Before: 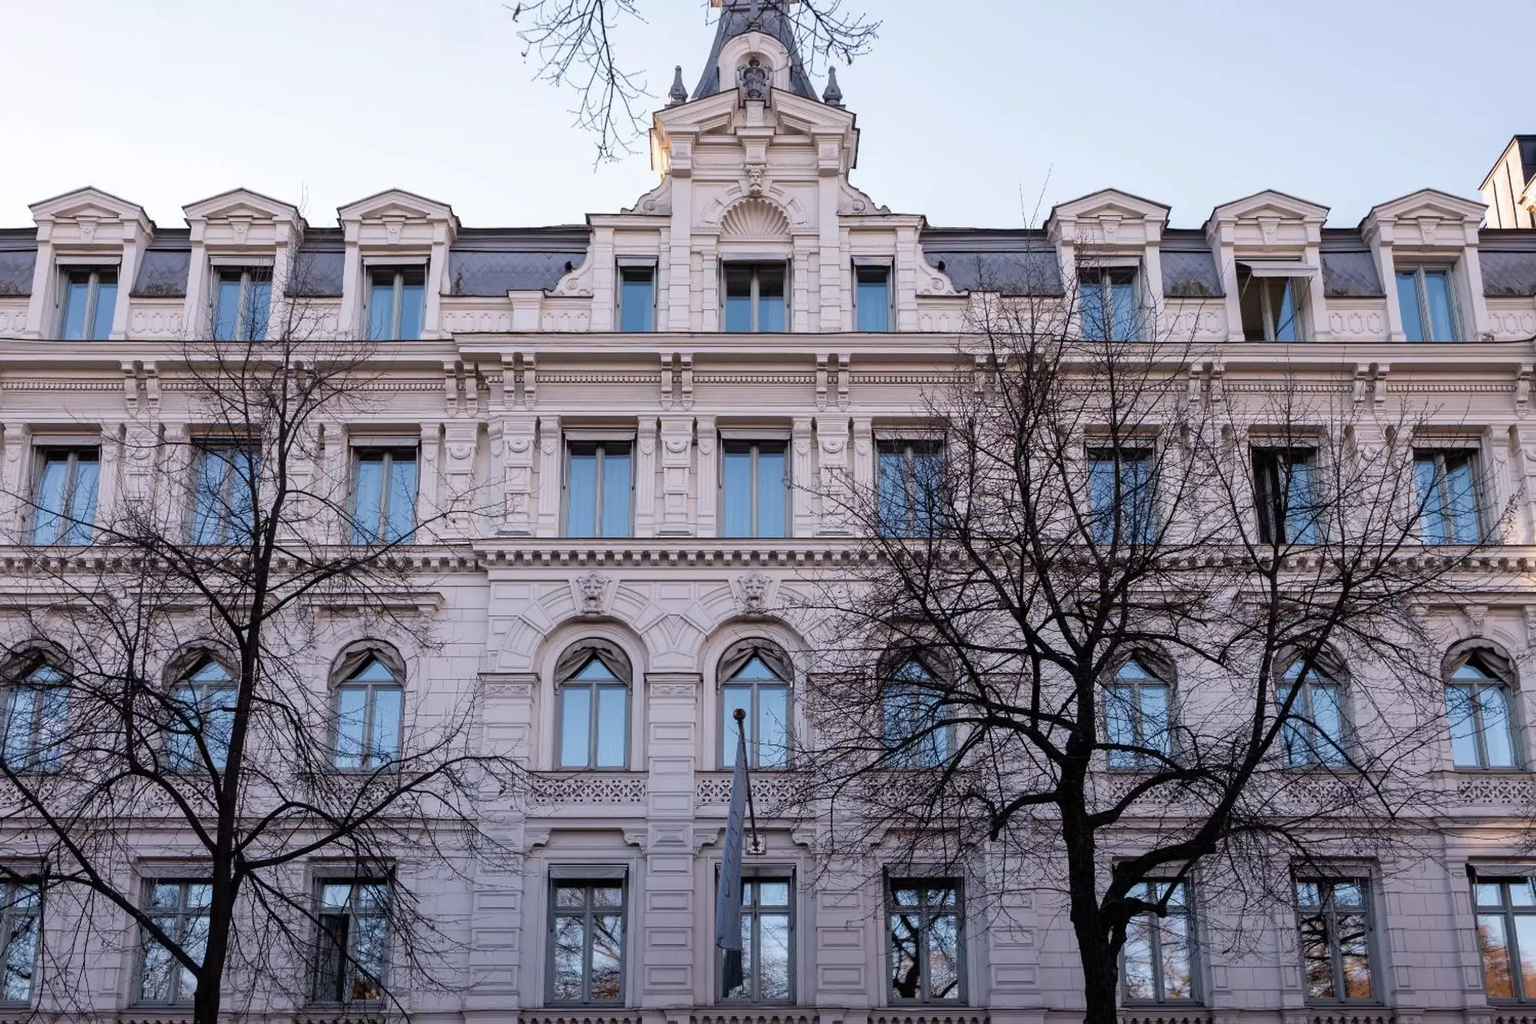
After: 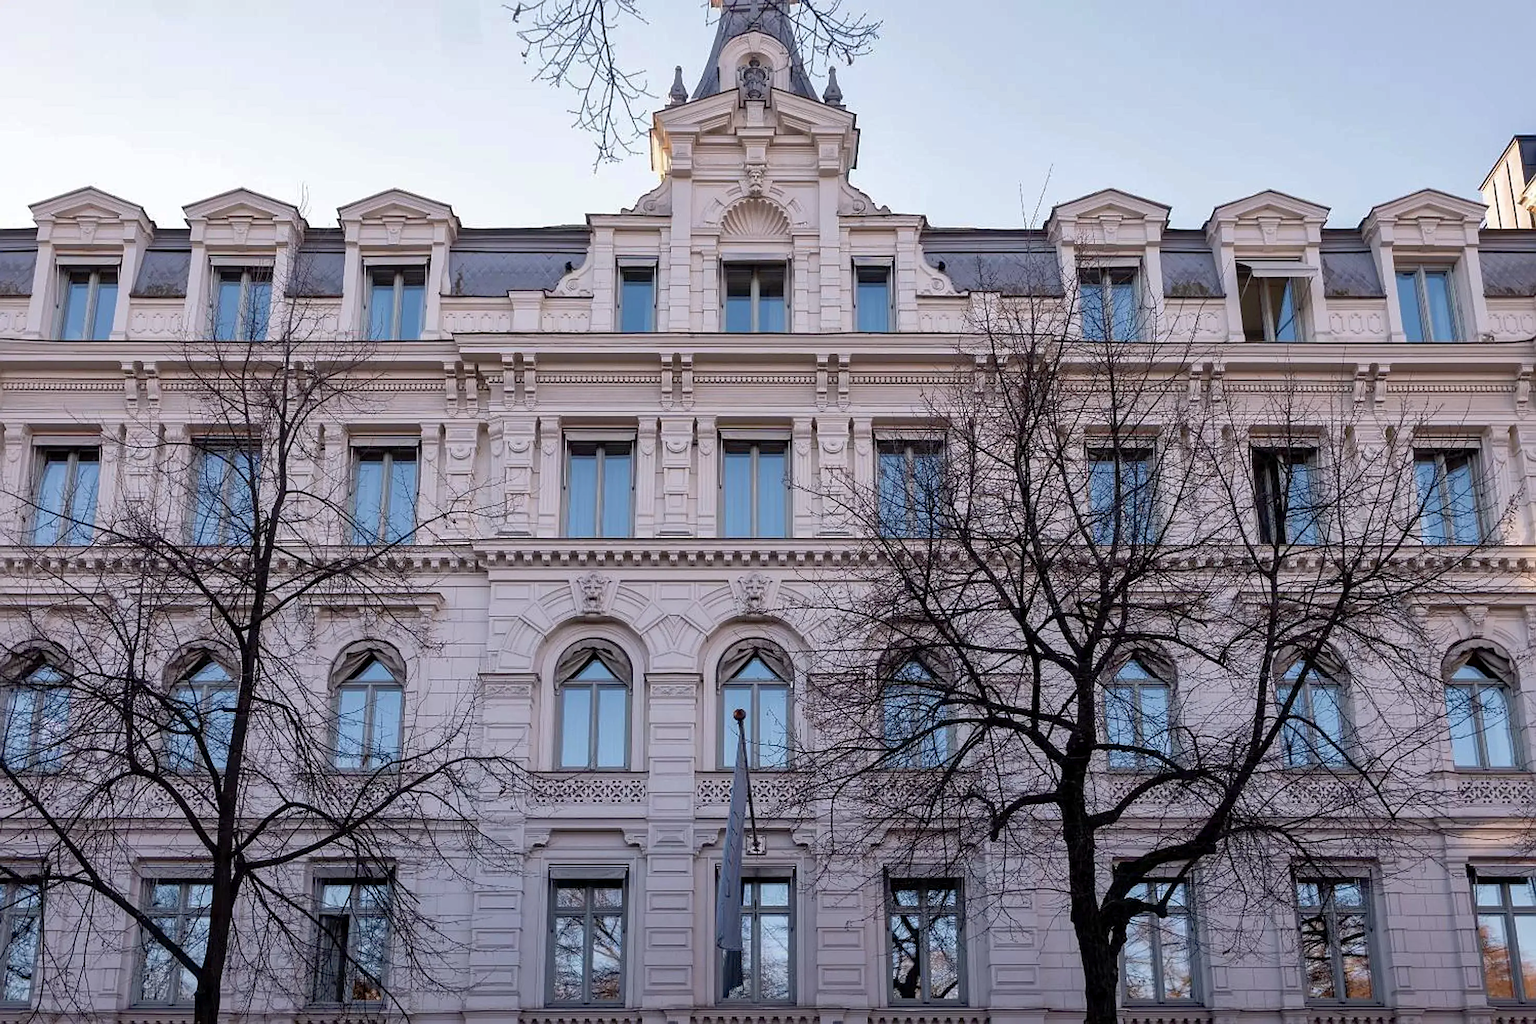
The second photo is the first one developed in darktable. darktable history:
exposure: black level correction 0.001, exposure 0.014 EV, compensate highlight preservation false
sharpen: on, module defaults
shadows and highlights: on, module defaults
